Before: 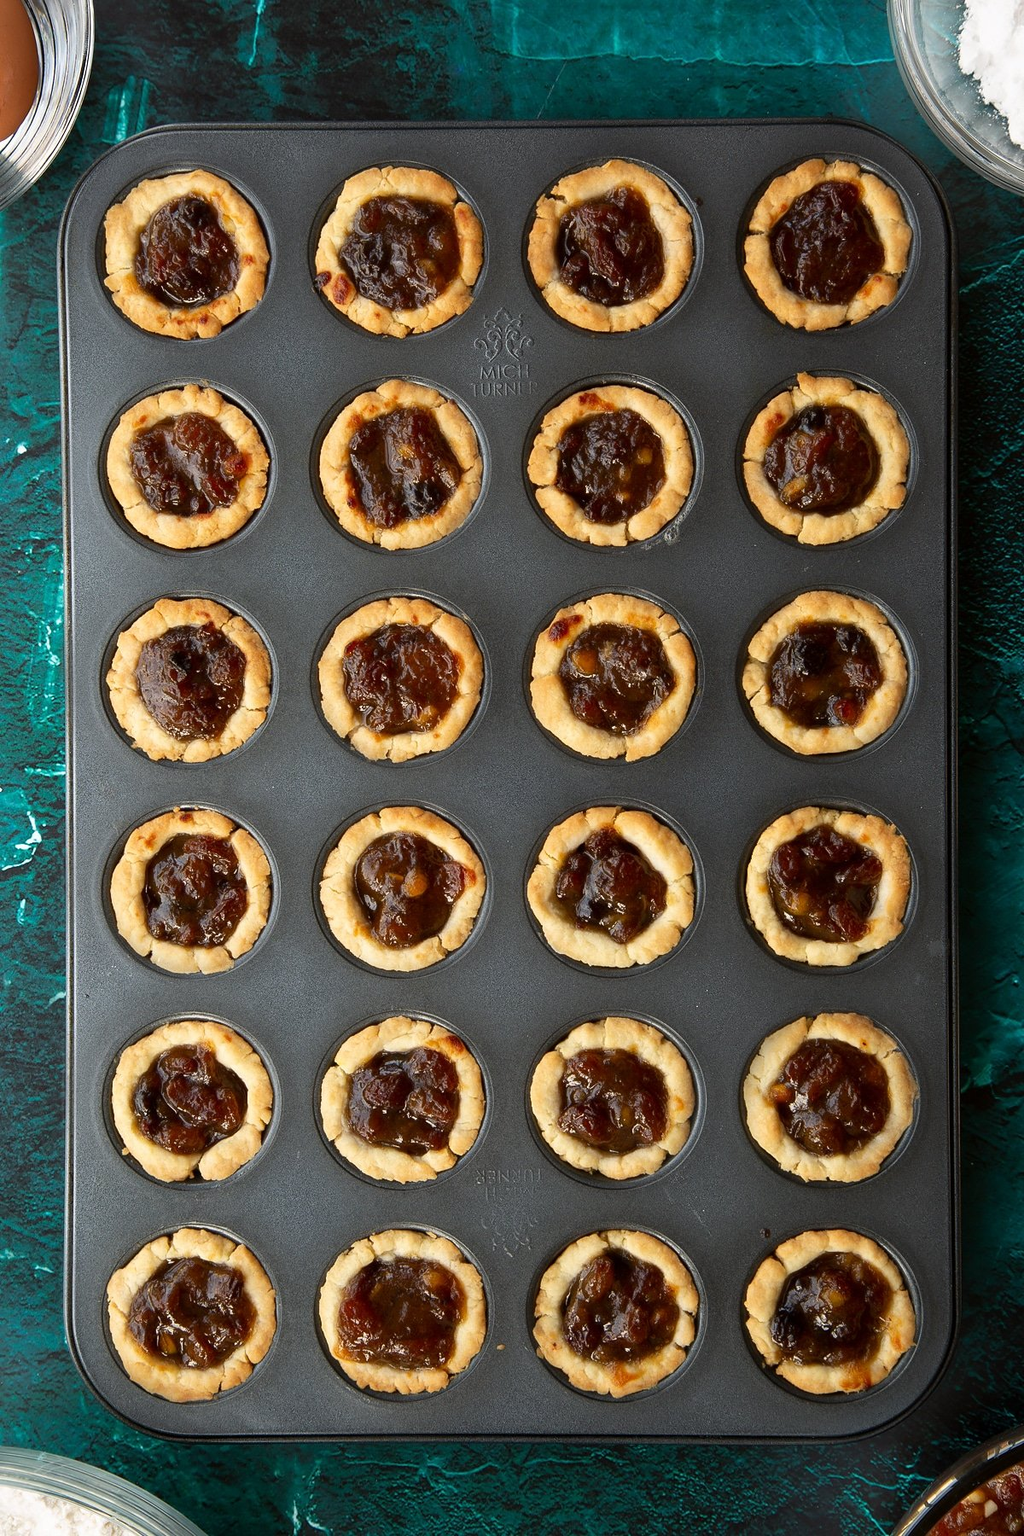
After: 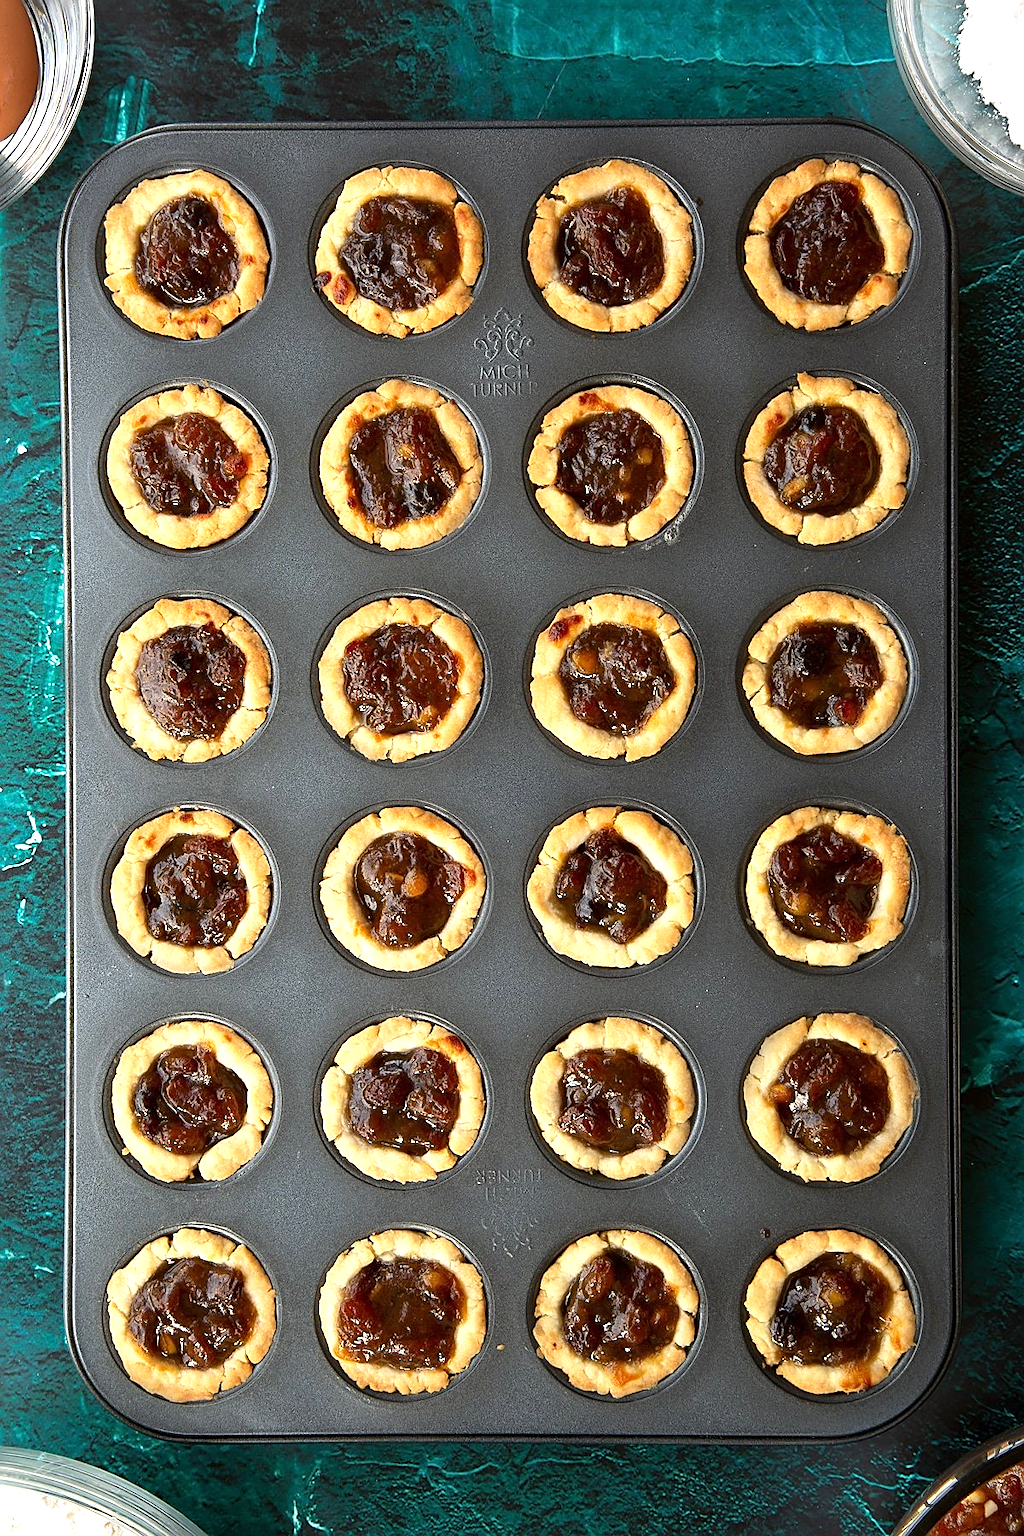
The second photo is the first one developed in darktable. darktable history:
exposure: exposure 0.562 EV, compensate highlight preservation false
sharpen: on, module defaults
